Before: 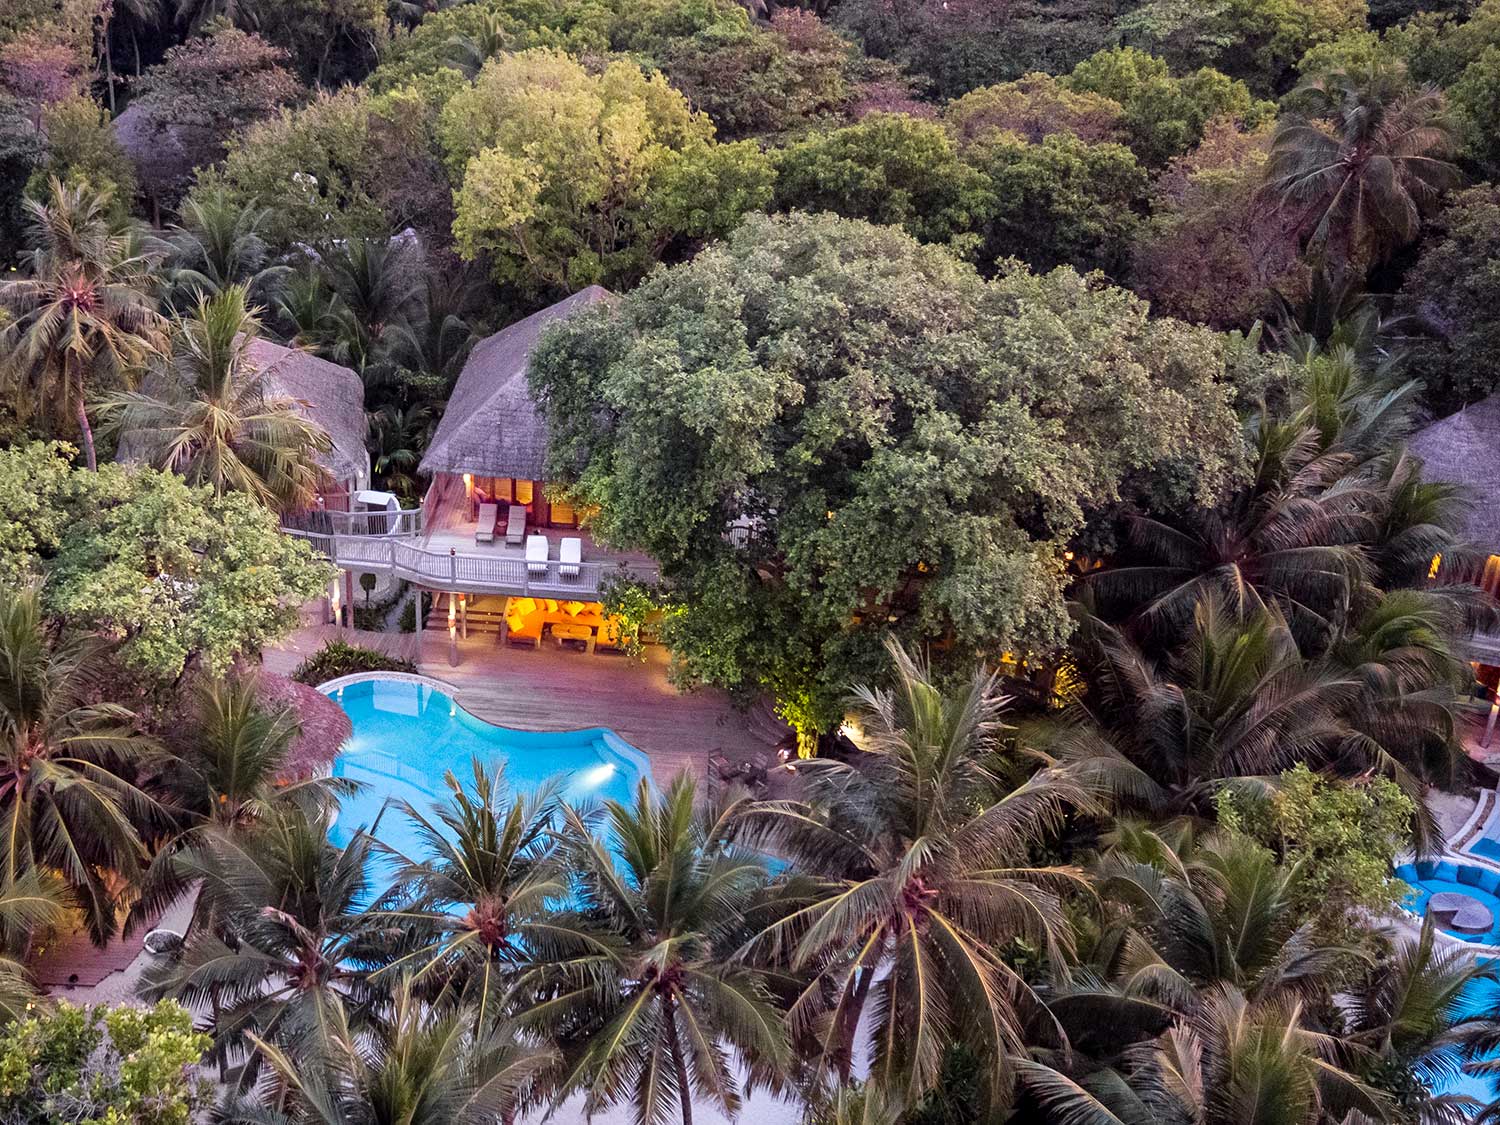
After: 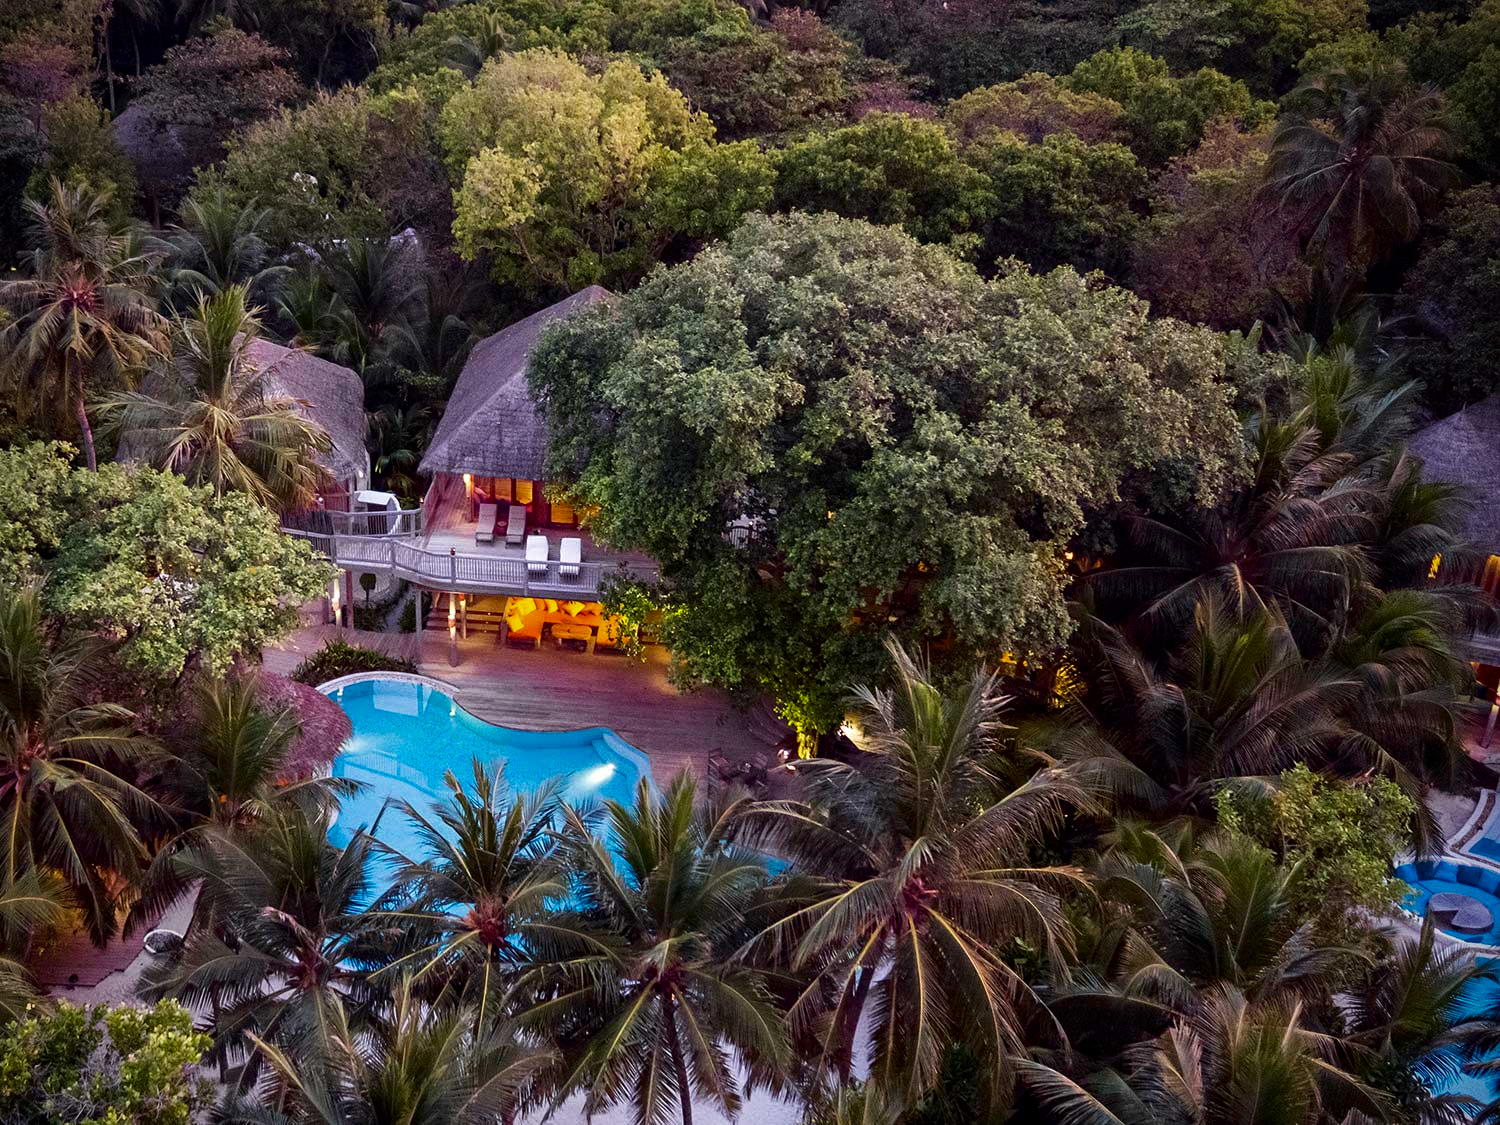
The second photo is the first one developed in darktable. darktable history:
contrast brightness saturation: brightness -0.2, saturation 0.08
vignetting: brightness -0.629, saturation -0.007, center (-0.028, 0.239)
